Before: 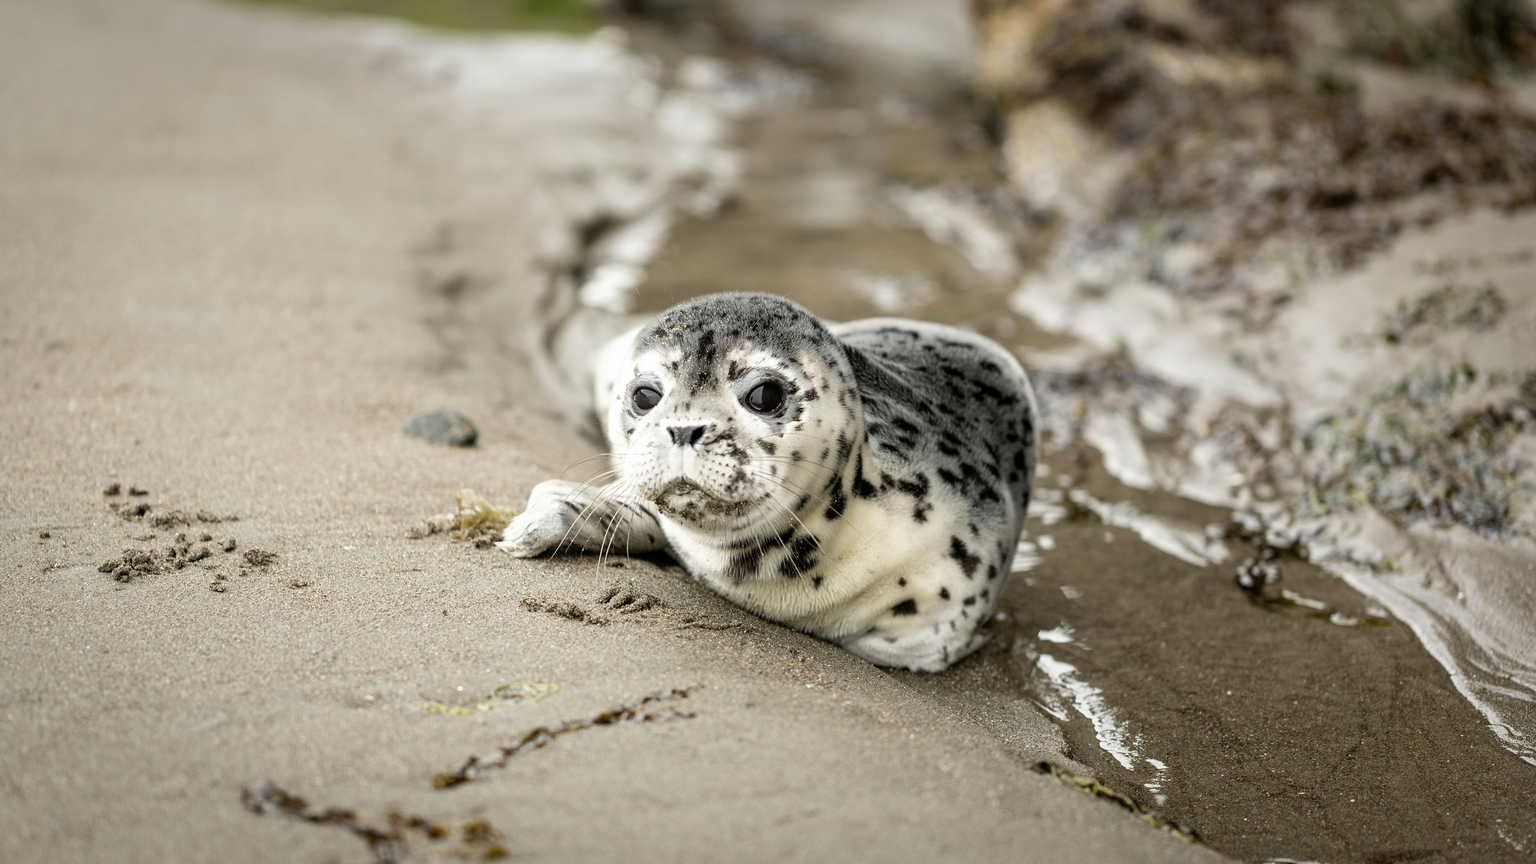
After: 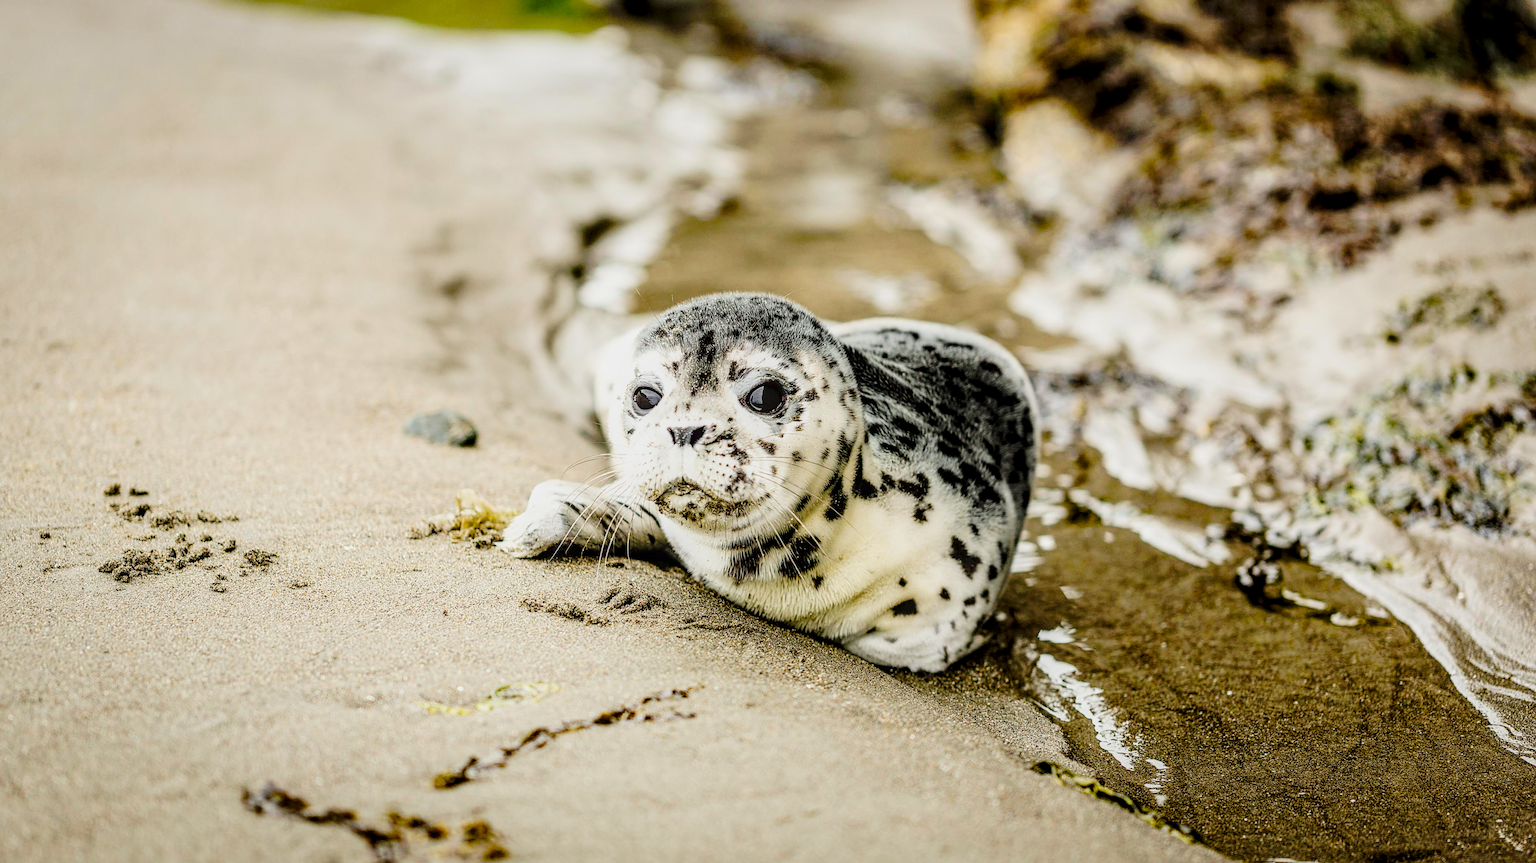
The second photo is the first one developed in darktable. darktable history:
local contrast: highlights 25%, detail 150%
filmic rgb: black relative exposure -7.65 EV, white relative exposure 4.56 EV, hardness 3.61, color science v6 (2022)
velvia: strength 32%, mid-tones bias 0.2
tone curve: curves: ch0 [(0, 0) (0.003, 0.049) (0.011, 0.052) (0.025, 0.057) (0.044, 0.069) (0.069, 0.076) (0.1, 0.09) (0.136, 0.111) (0.177, 0.15) (0.224, 0.197) (0.277, 0.267) (0.335, 0.366) (0.399, 0.477) (0.468, 0.561) (0.543, 0.651) (0.623, 0.733) (0.709, 0.804) (0.801, 0.869) (0.898, 0.924) (1, 1)], preserve colors none
sharpen: on, module defaults
